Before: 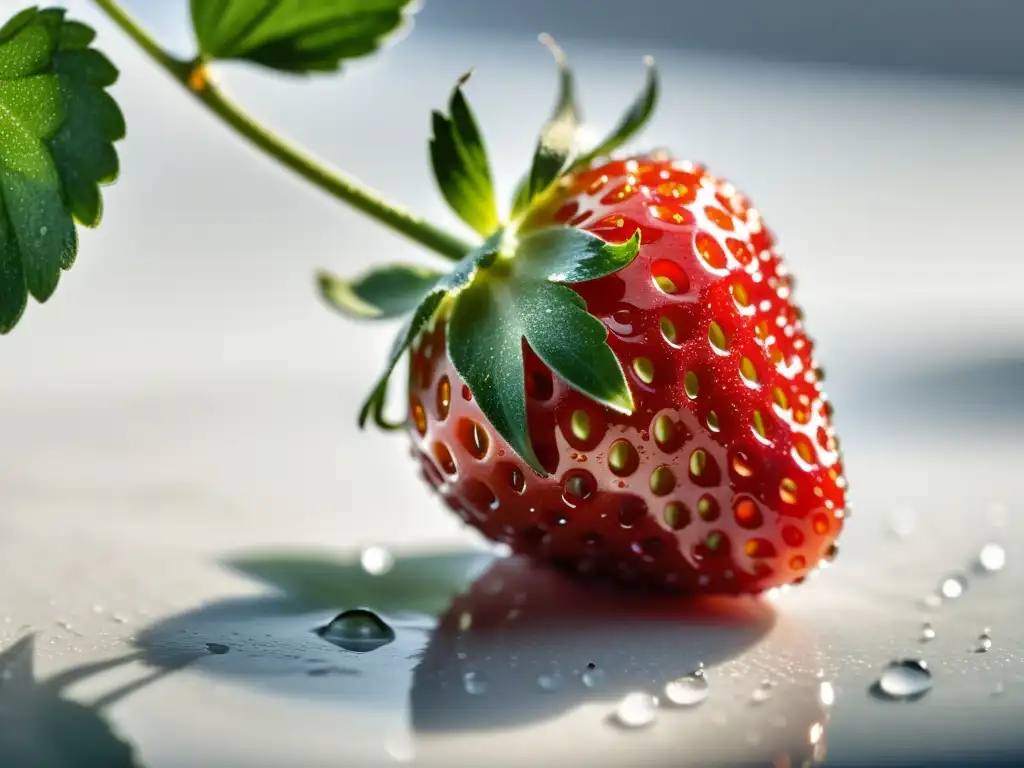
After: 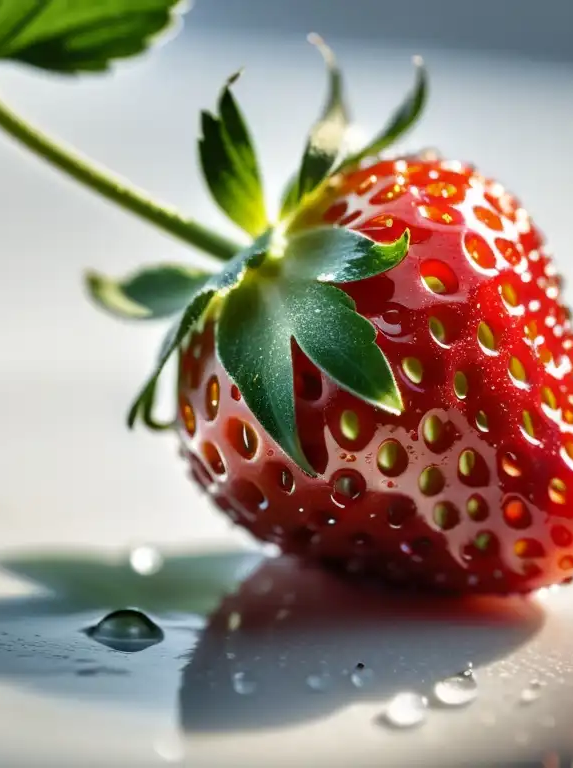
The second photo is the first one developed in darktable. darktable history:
crop and rotate: left 22.634%, right 21.333%
